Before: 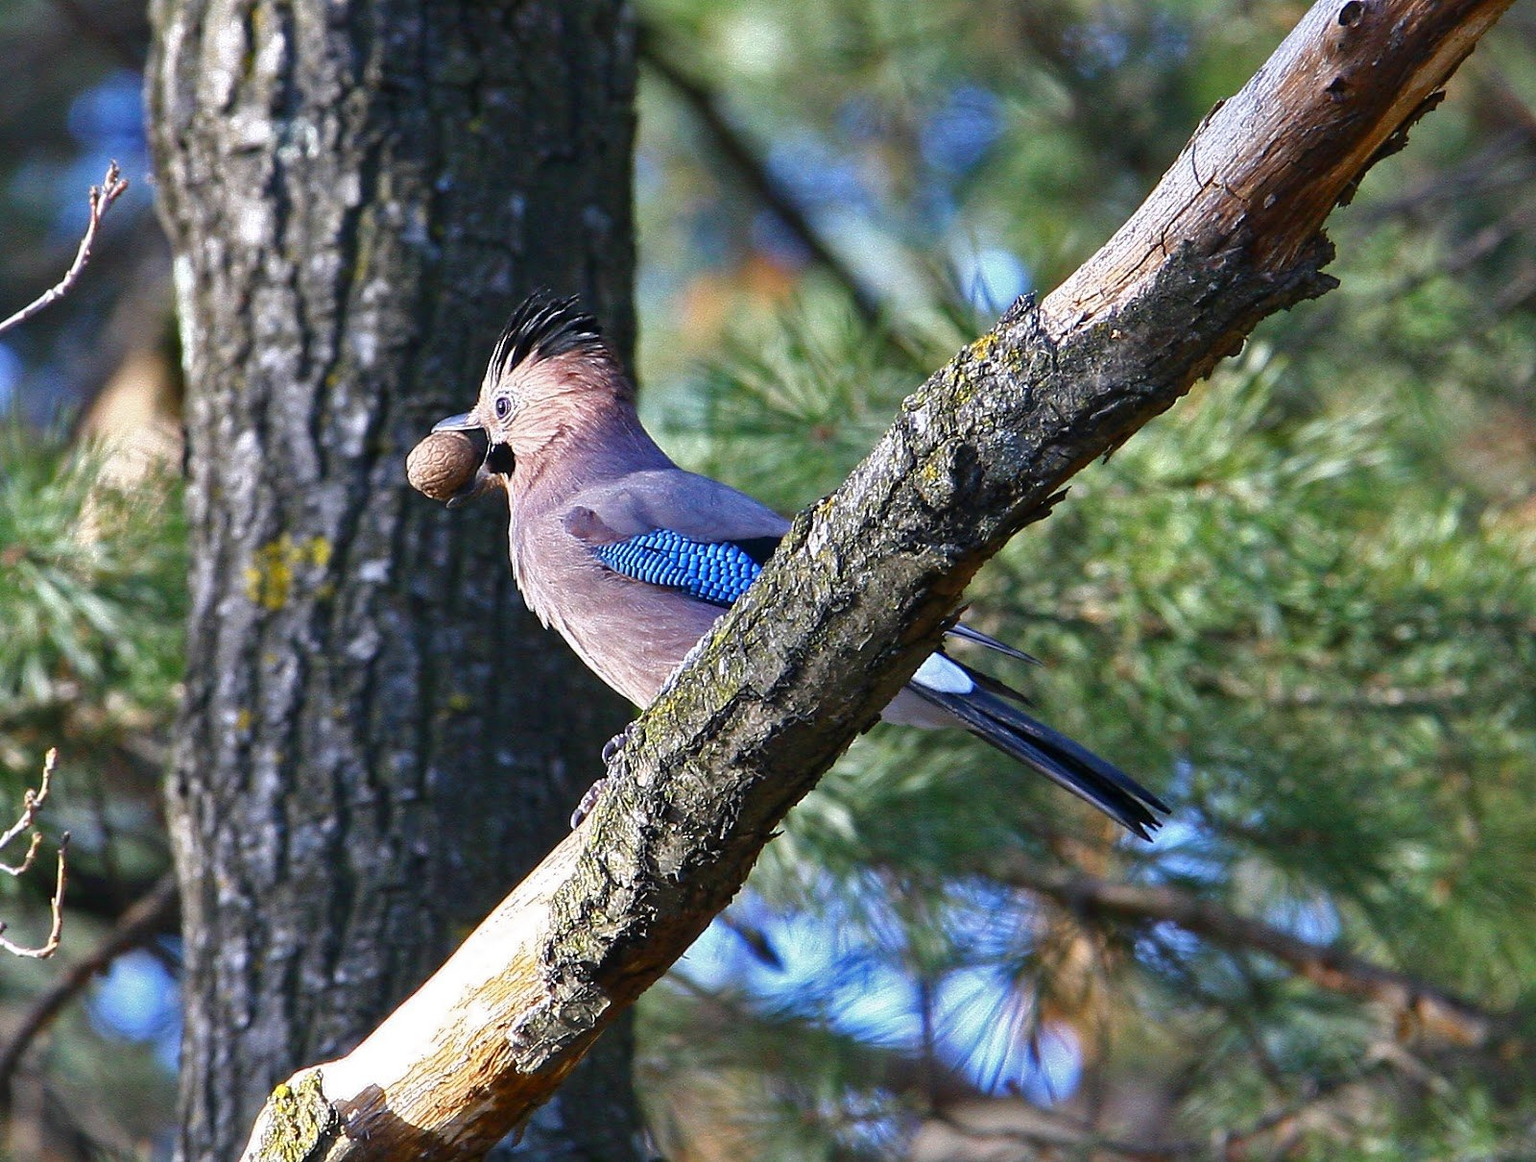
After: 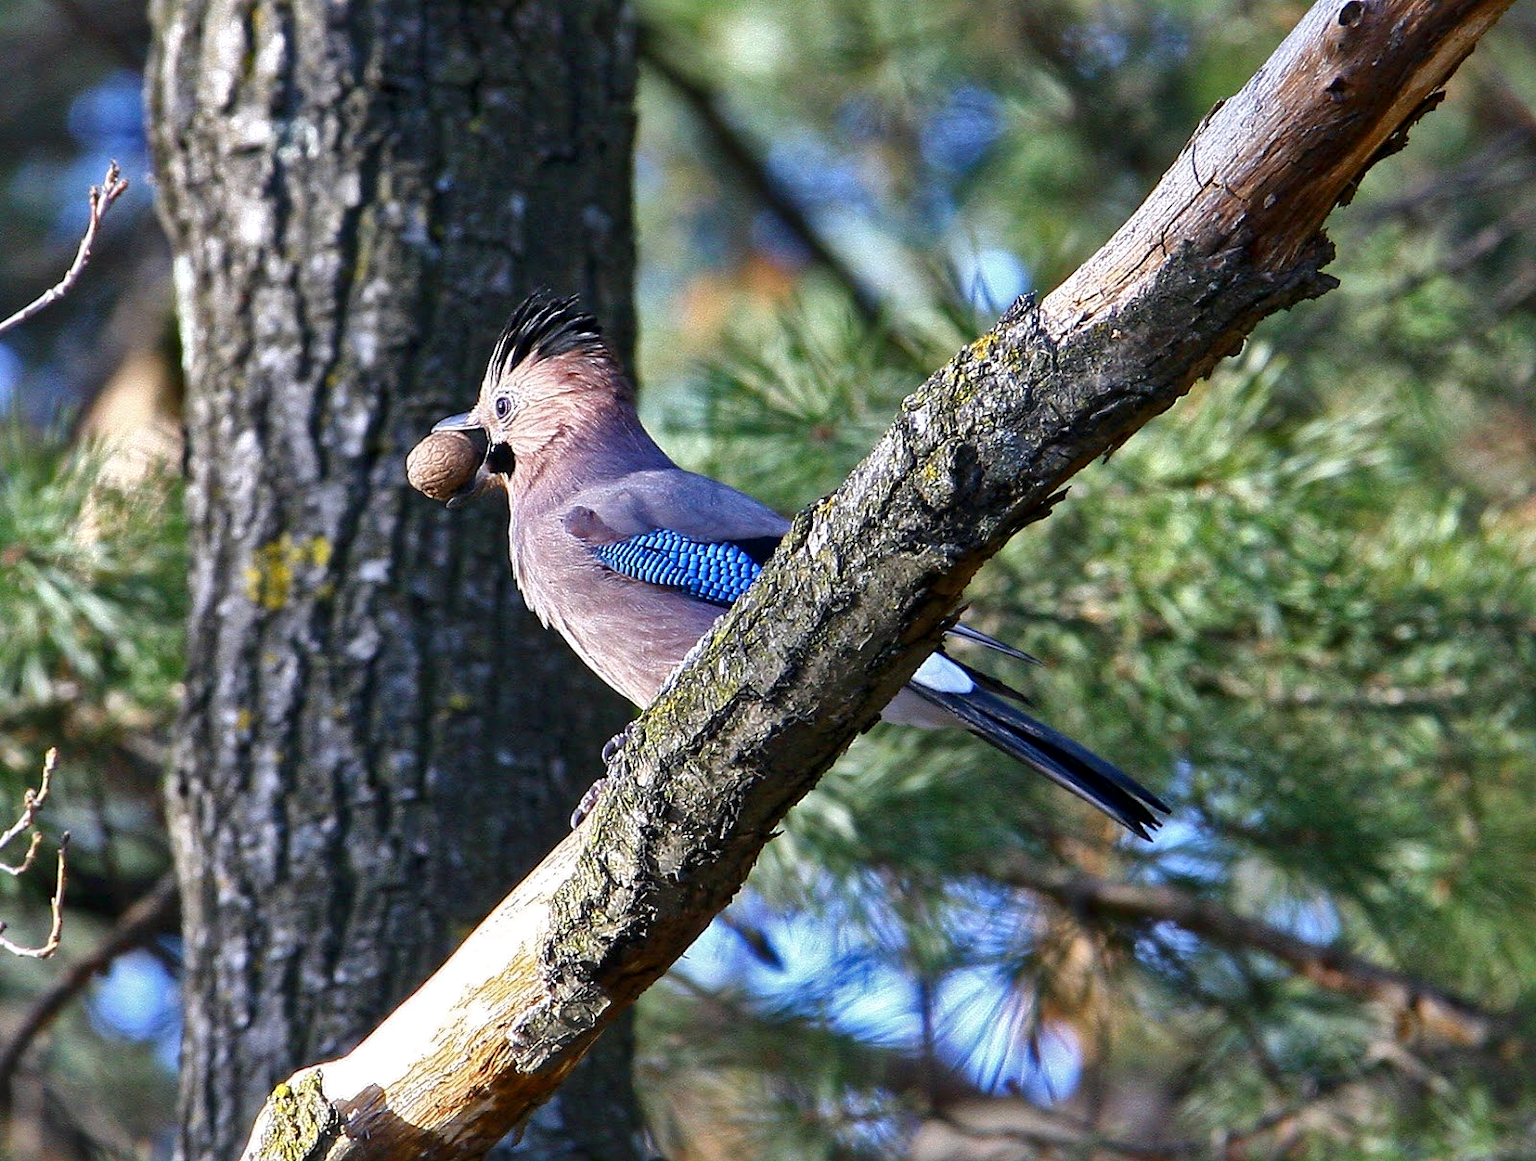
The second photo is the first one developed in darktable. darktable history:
local contrast: mode bilateral grid, contrast 19, coarseness 50, detail 141%, midtone range 0.2
exposure: compensate highlight preservation false
